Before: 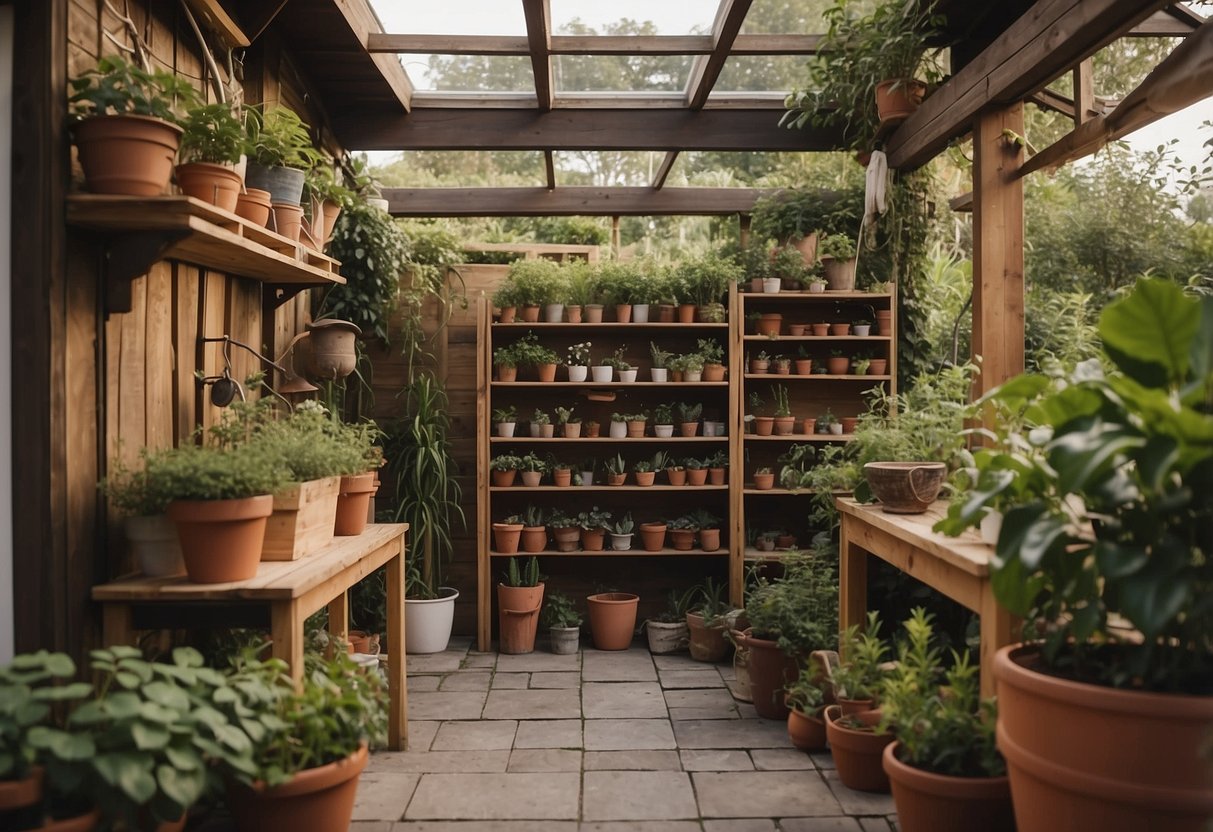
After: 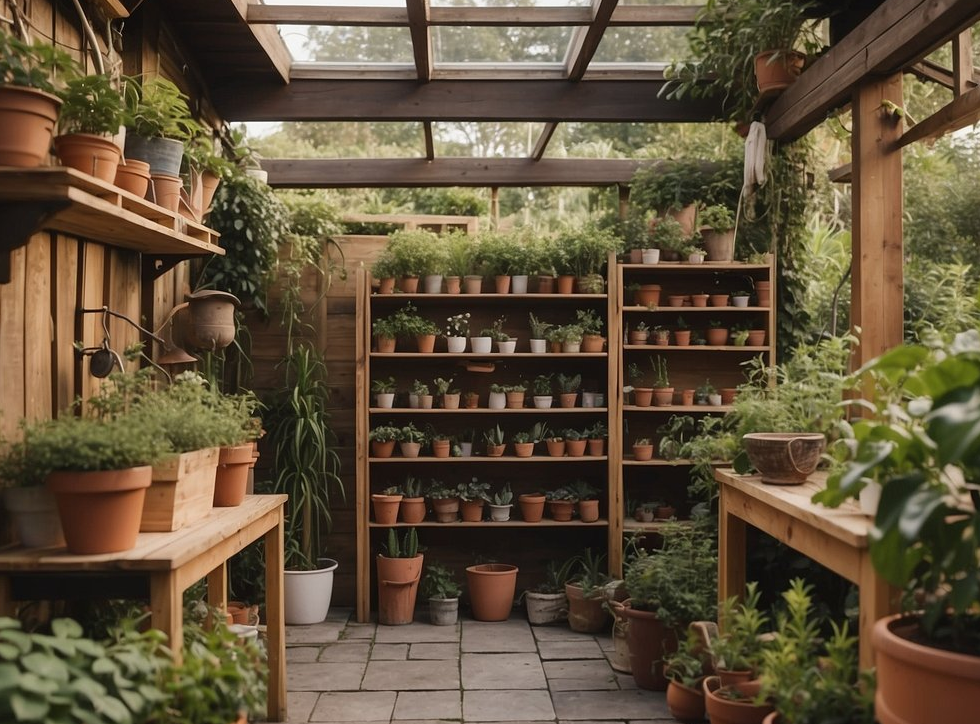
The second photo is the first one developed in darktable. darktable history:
crop: left 9.983%, top 3.534%, right 9.189%, bottom 9.416%
